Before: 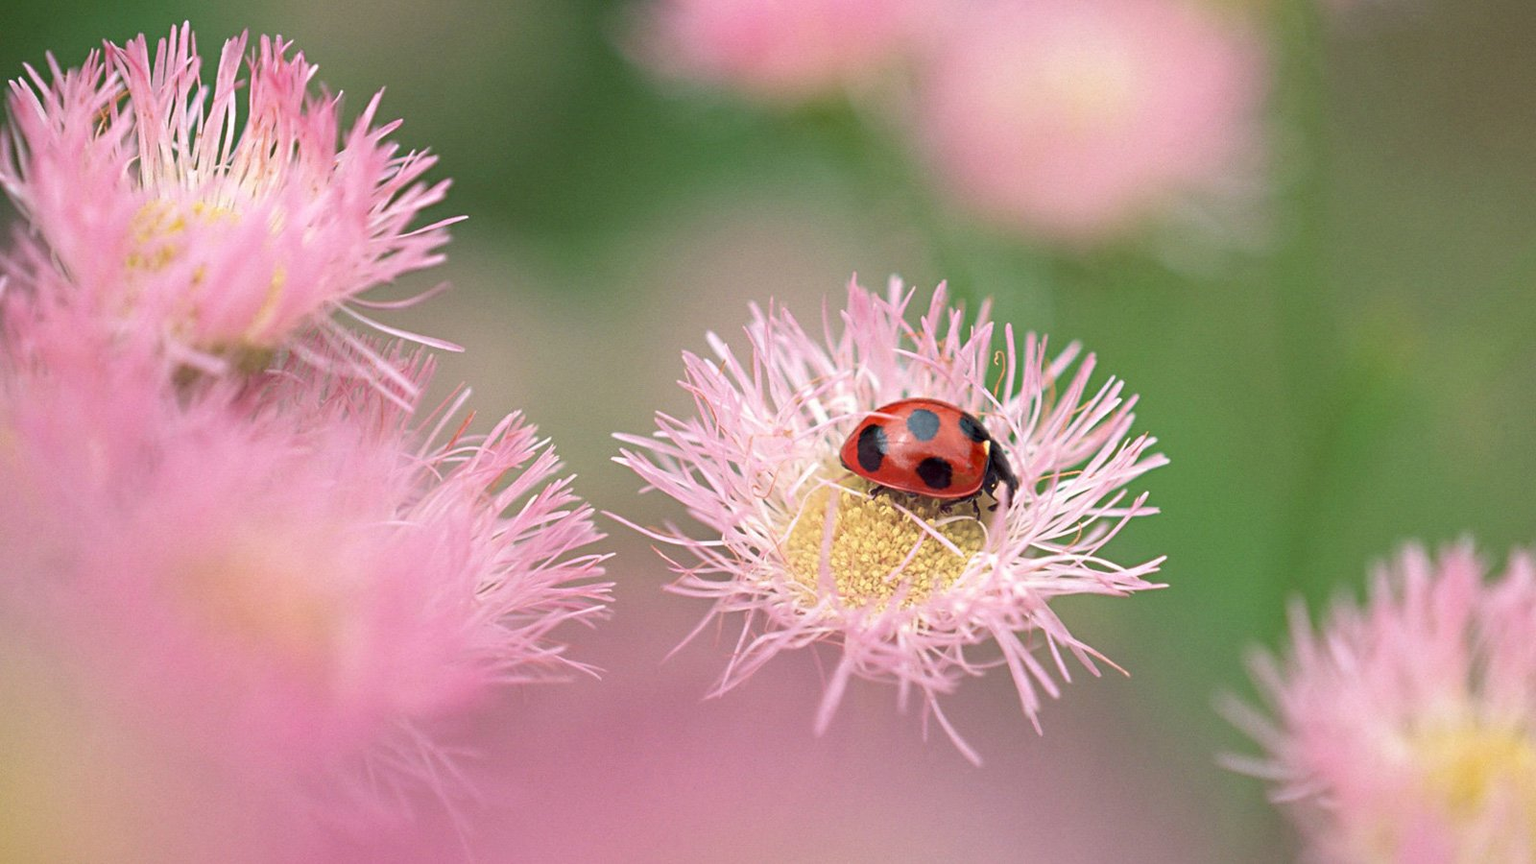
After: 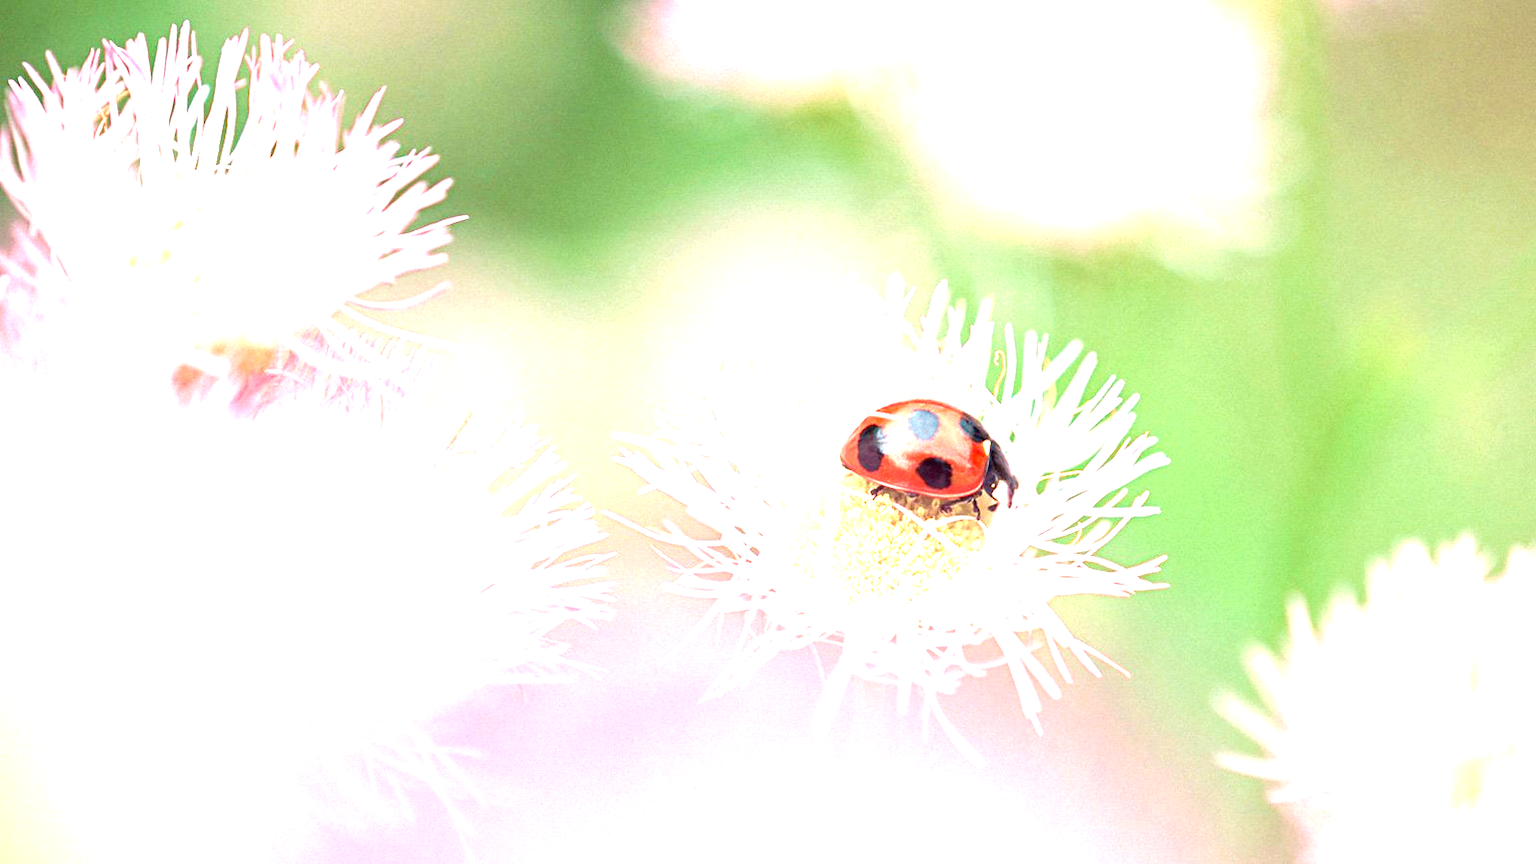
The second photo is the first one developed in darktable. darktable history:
exposure: exposure 2.001 EV, compensate highlight preservation false
velvia: on, module defaults
